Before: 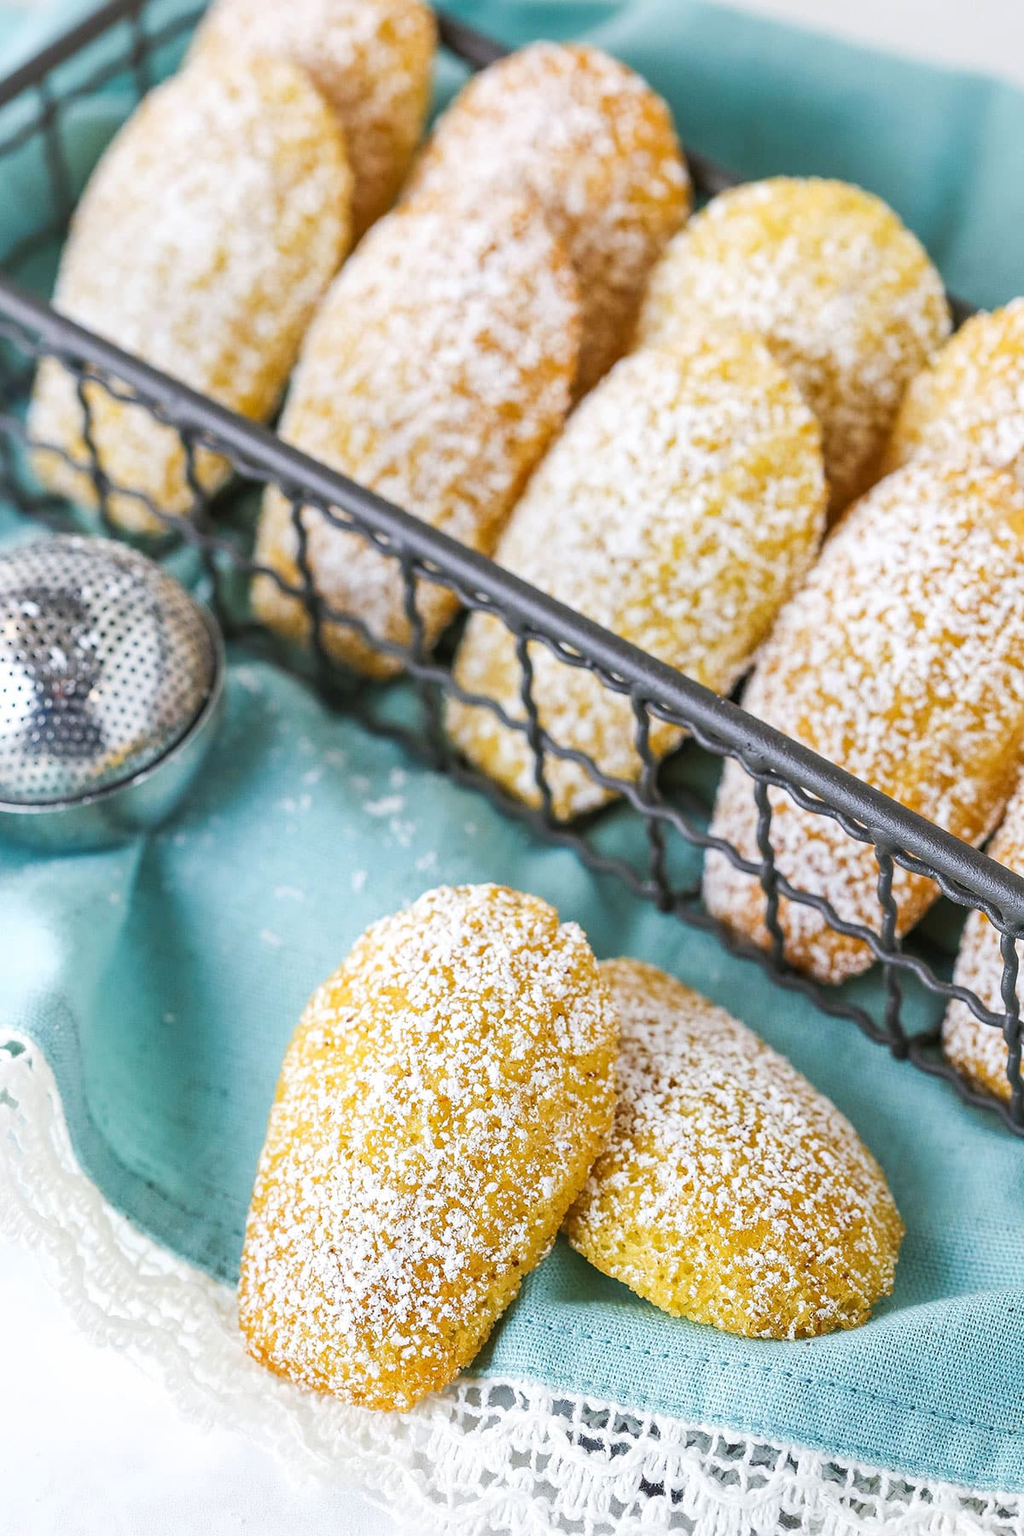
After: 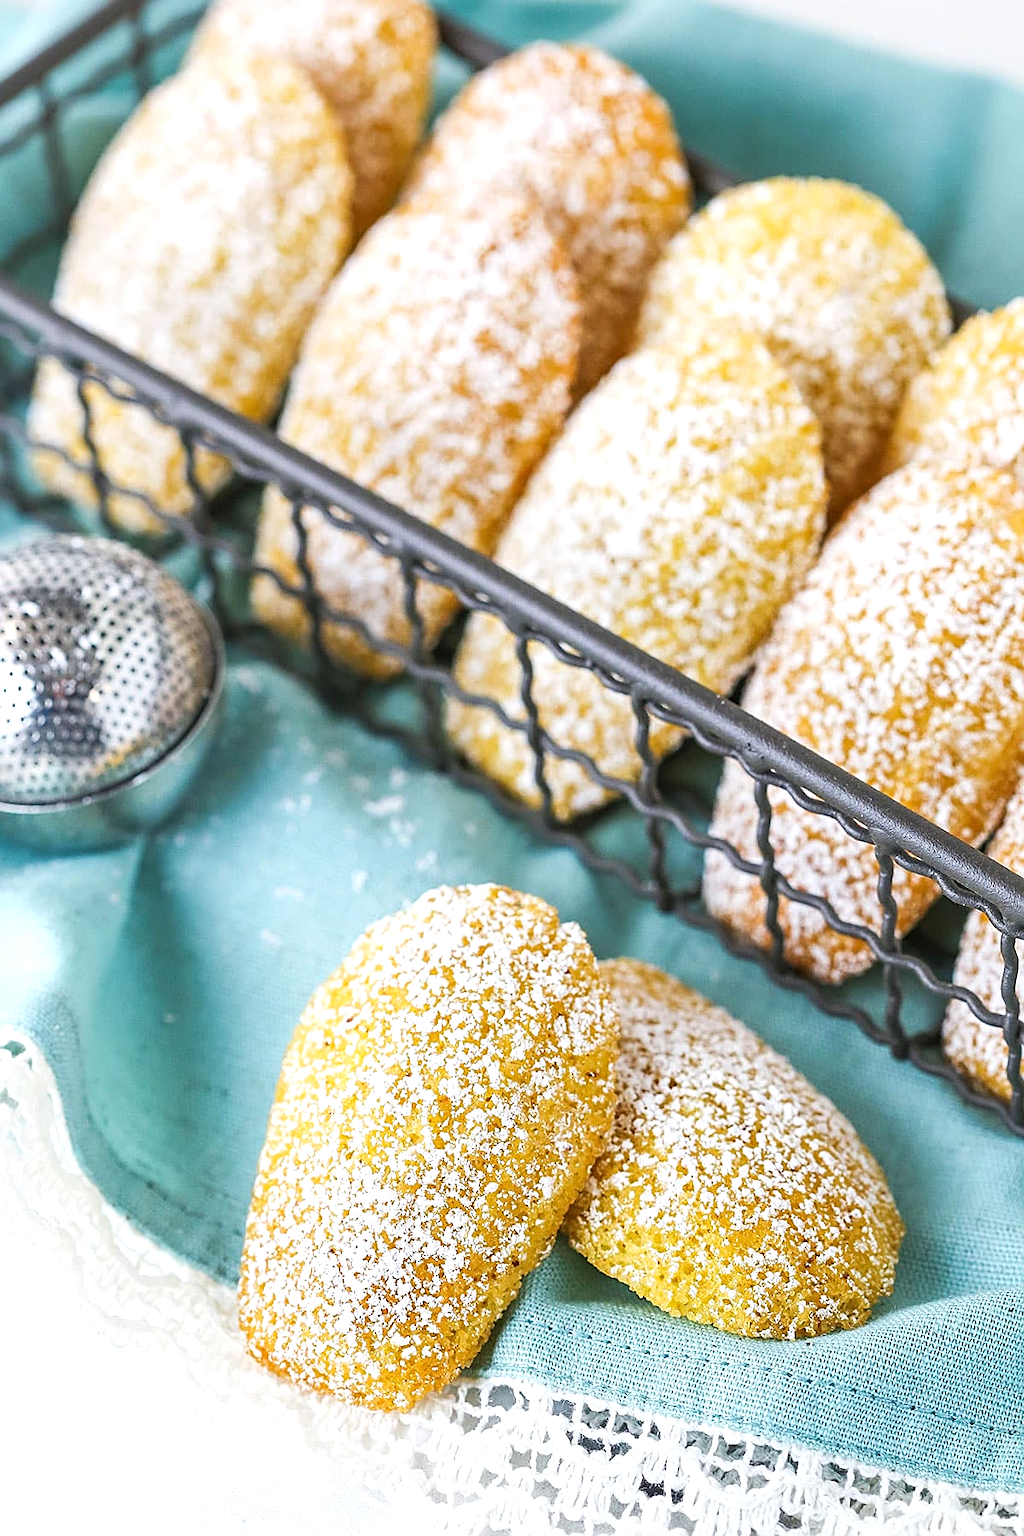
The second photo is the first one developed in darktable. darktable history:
exposure: exposure 0.237 EV, compensate highlight preservation false
sharpen: on, module defaults
